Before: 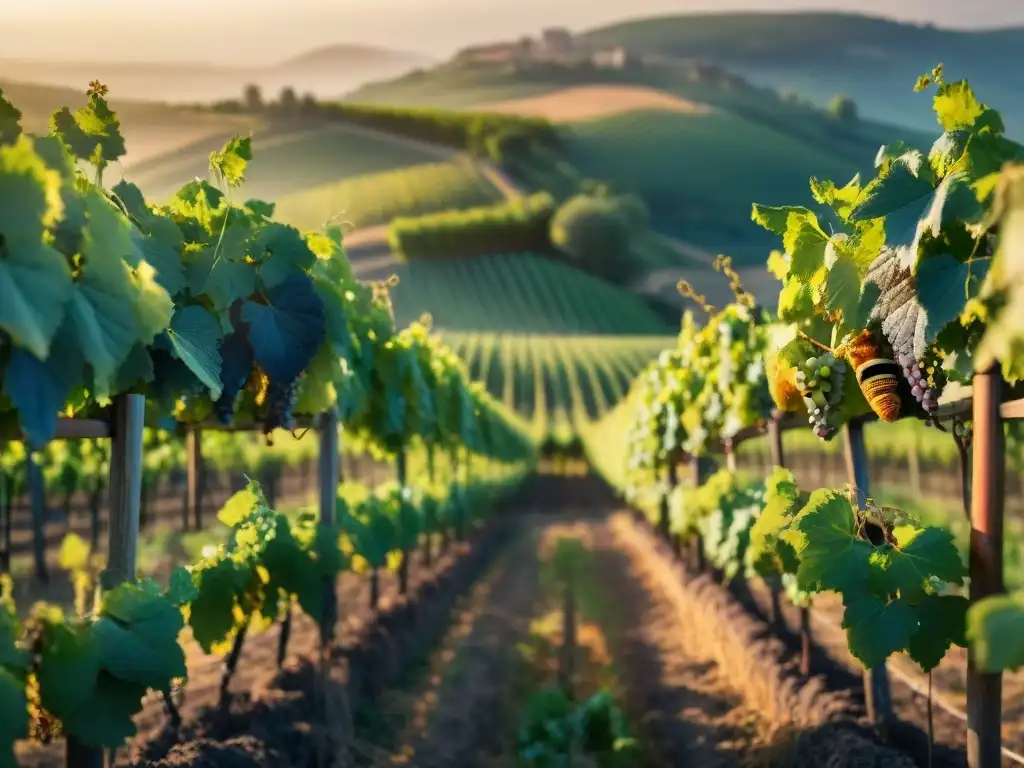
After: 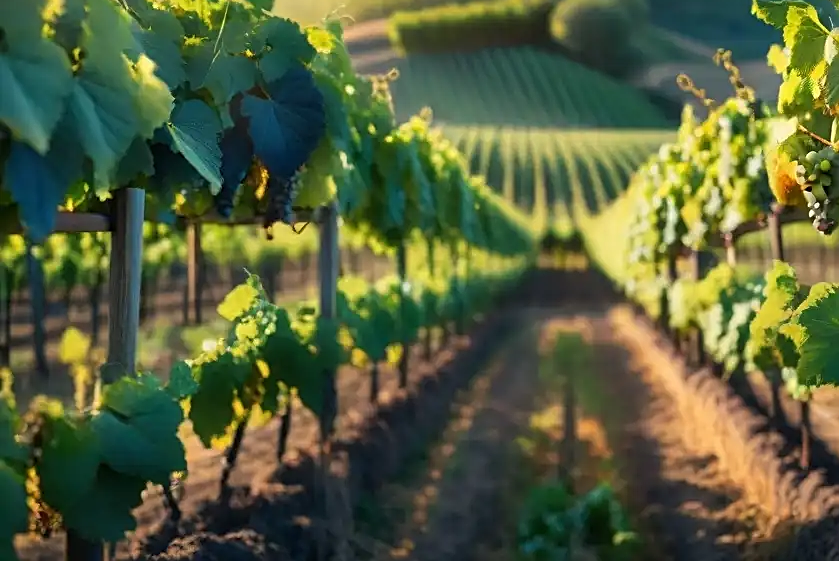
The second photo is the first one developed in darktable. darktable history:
crop: top 26.832%, right 18.027%
sharpen: on, module defaults
tone equalizer: on, module defaults
